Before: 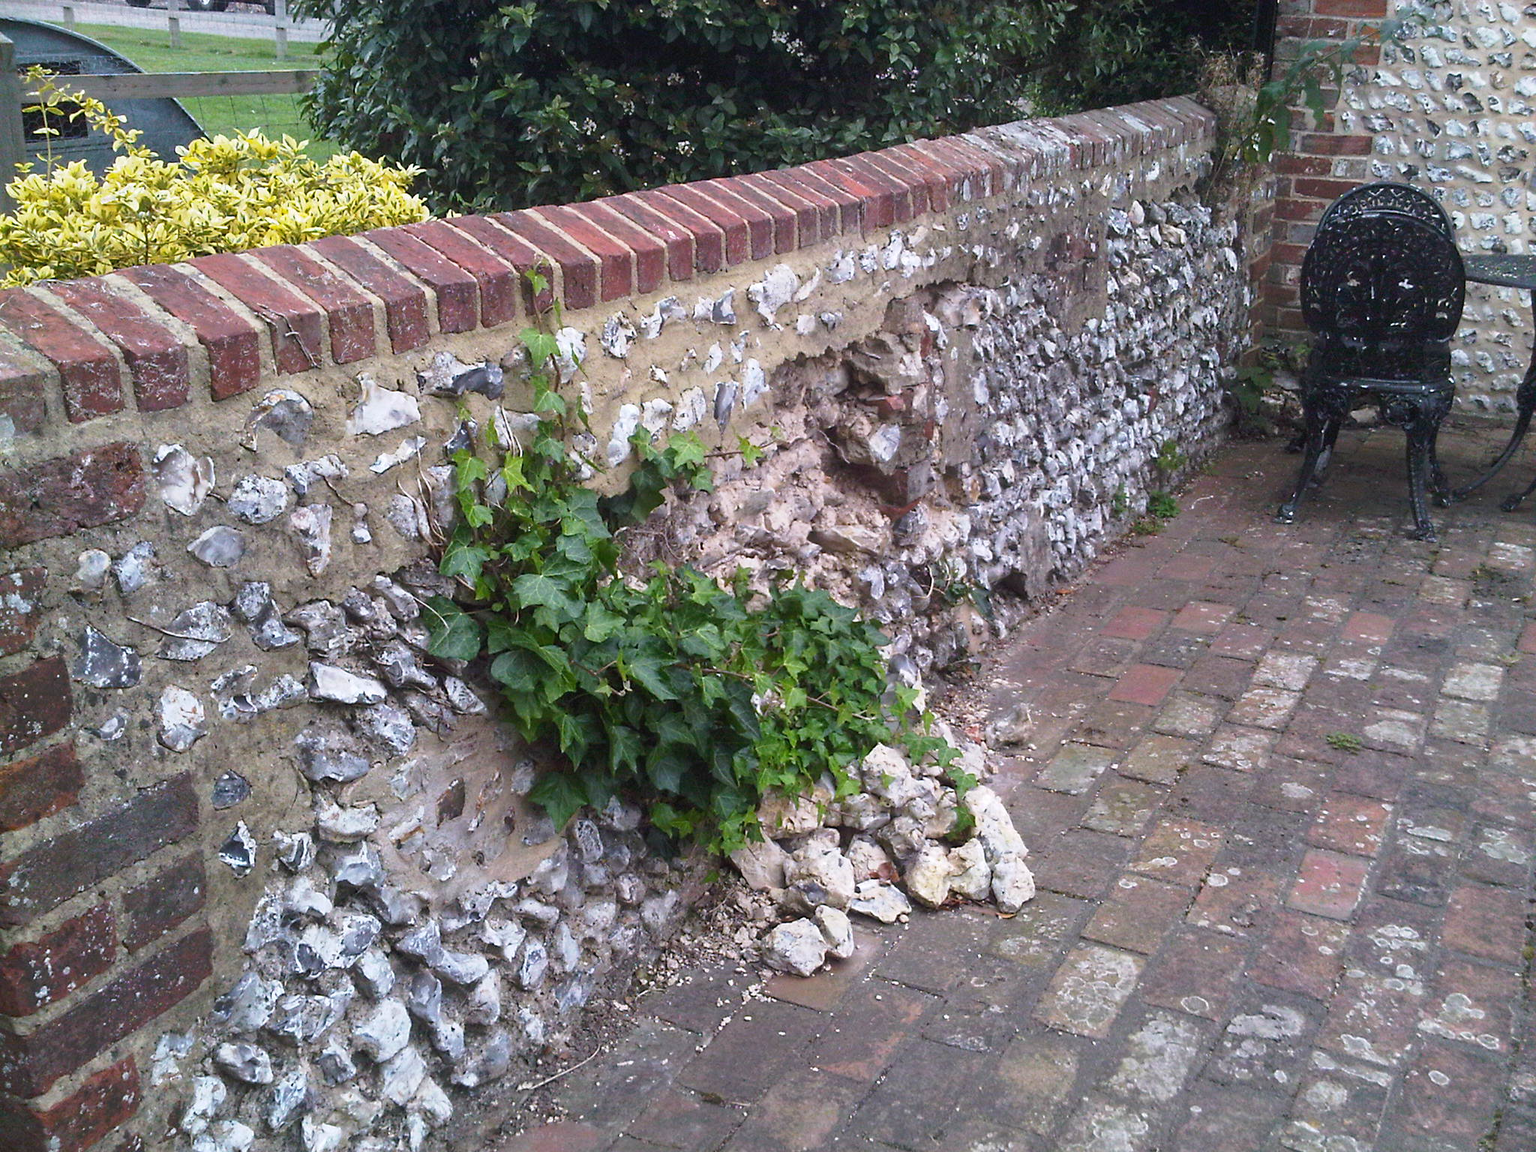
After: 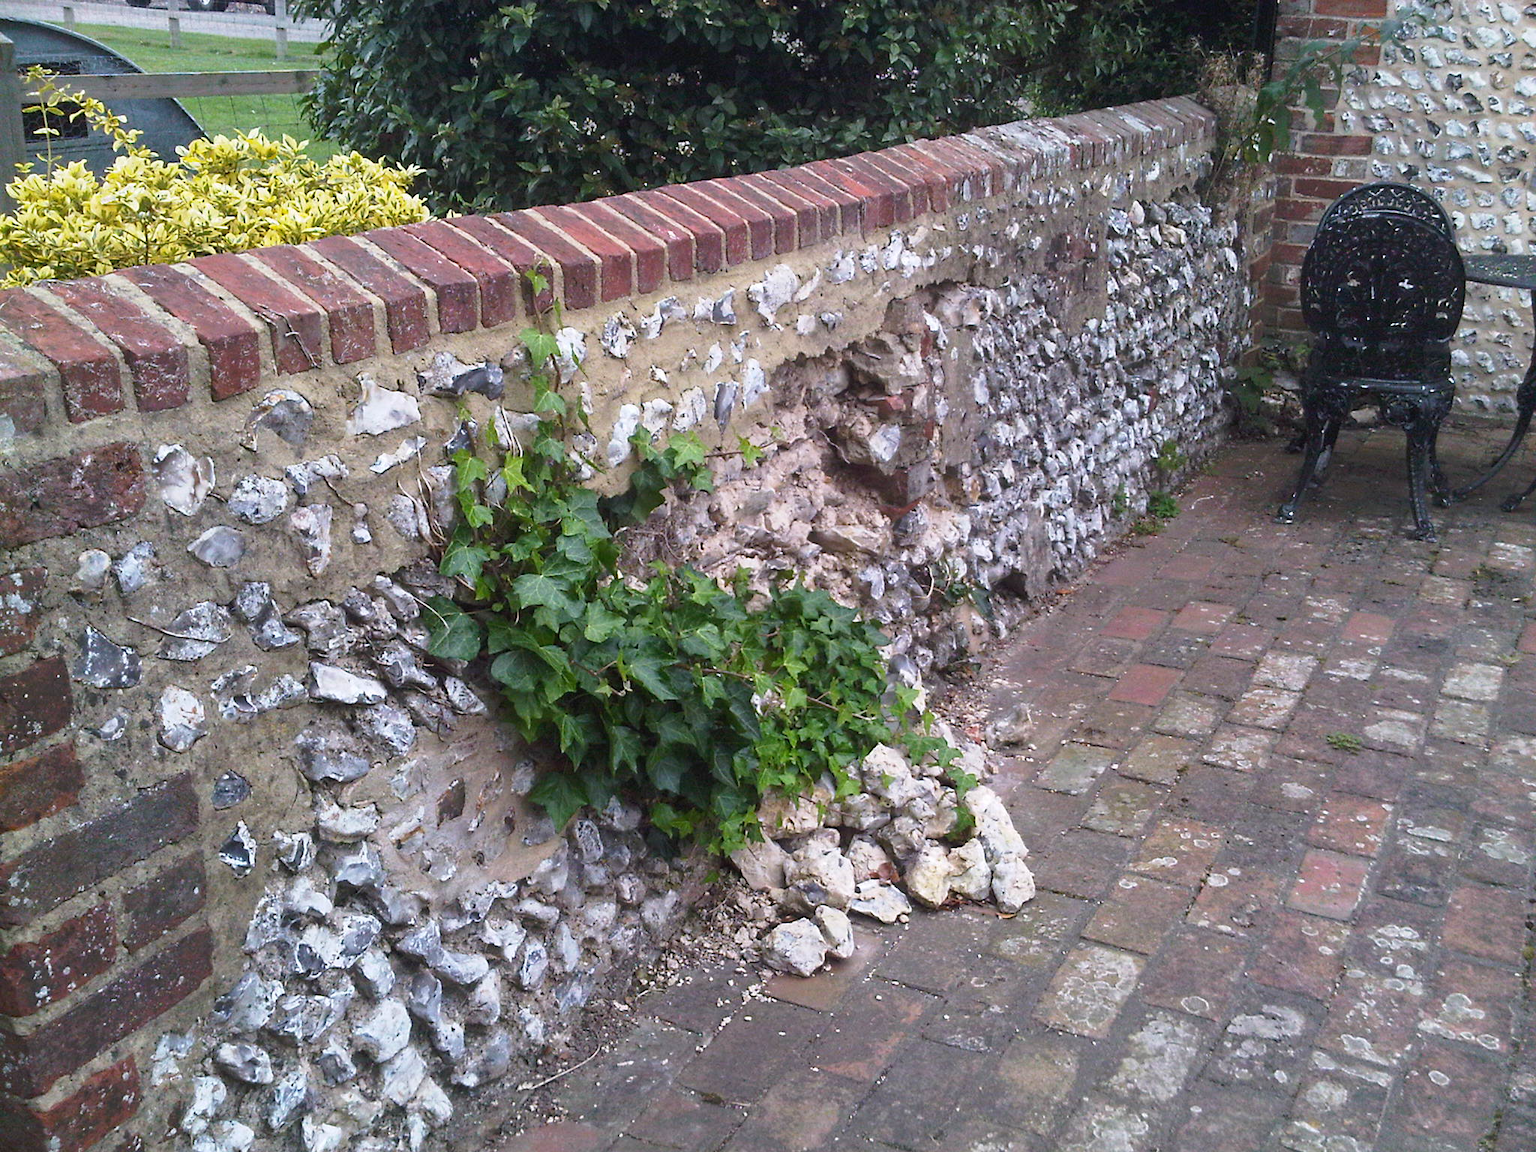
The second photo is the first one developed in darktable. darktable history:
levels: white 99.97%
